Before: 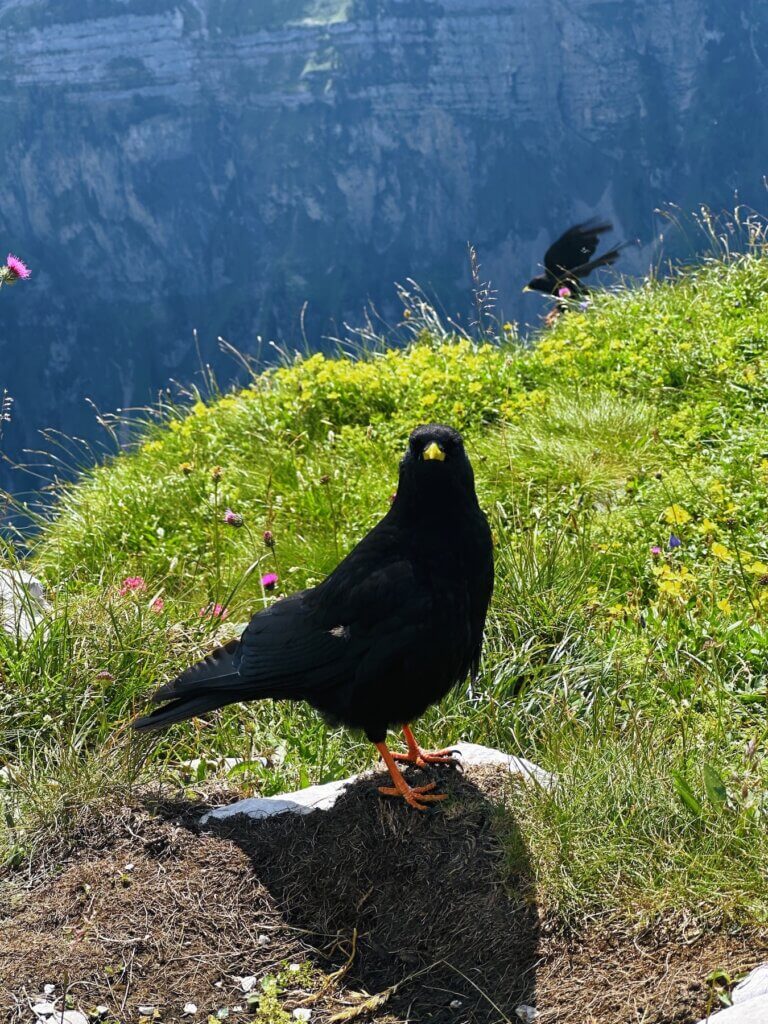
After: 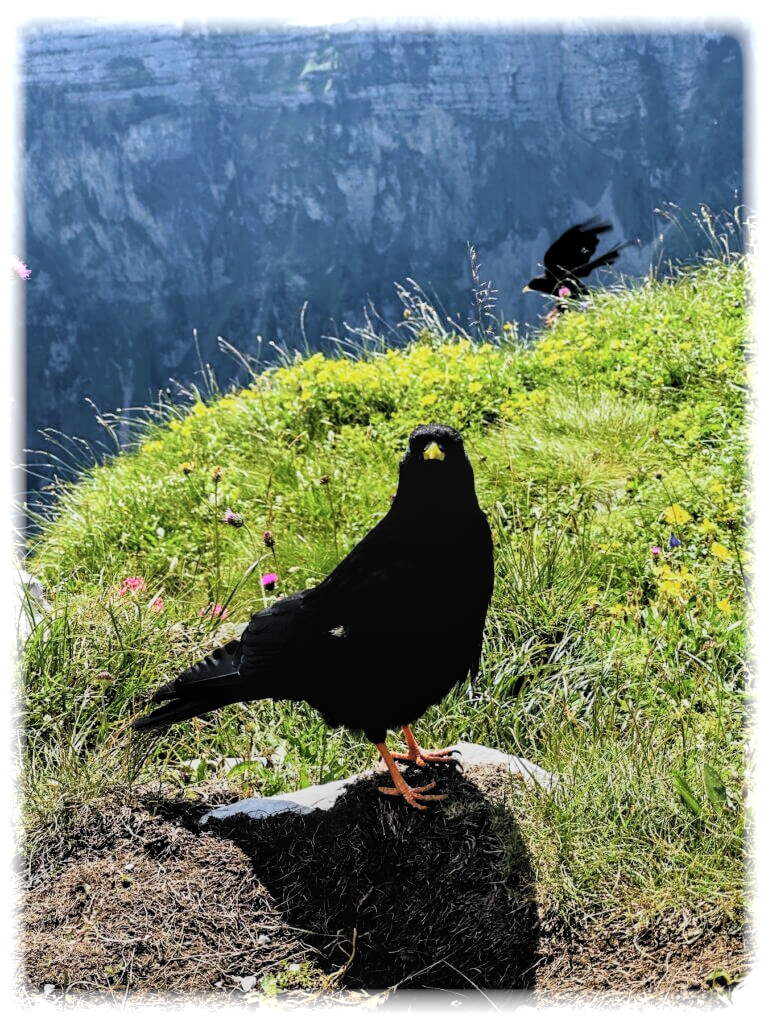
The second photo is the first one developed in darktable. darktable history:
filmic rgb: black relative exposure -5 EV, hardness 2.88, contrast 1.4, highlights saturation mix -30%
vignetting: fall-off start 93%, fall-off radius 5%, brightness 1, saturation -0.49, automatic ratio true, width/height ratio 1.332, shape 0.04, unbound false
contrast brightness saturation: brightness 0.15
local contrast: on, module defaults
